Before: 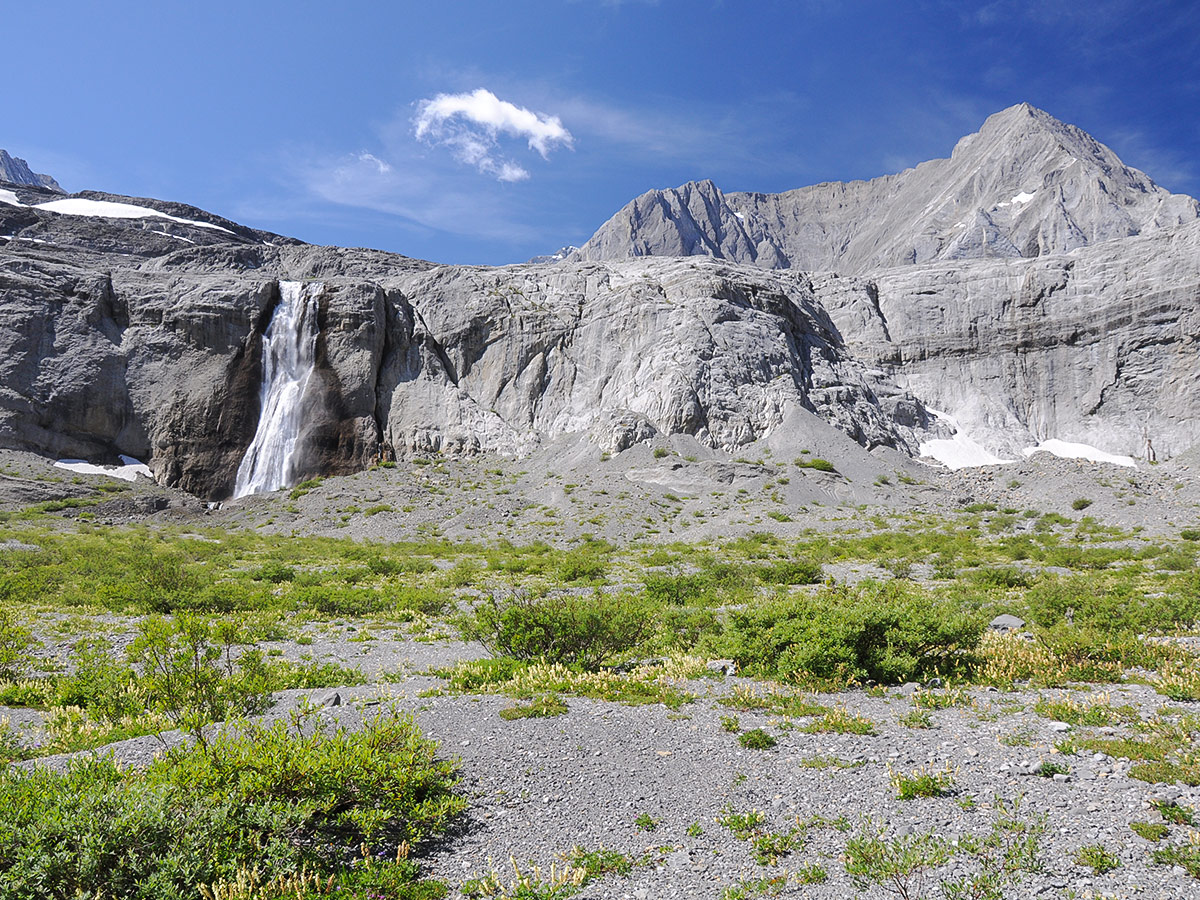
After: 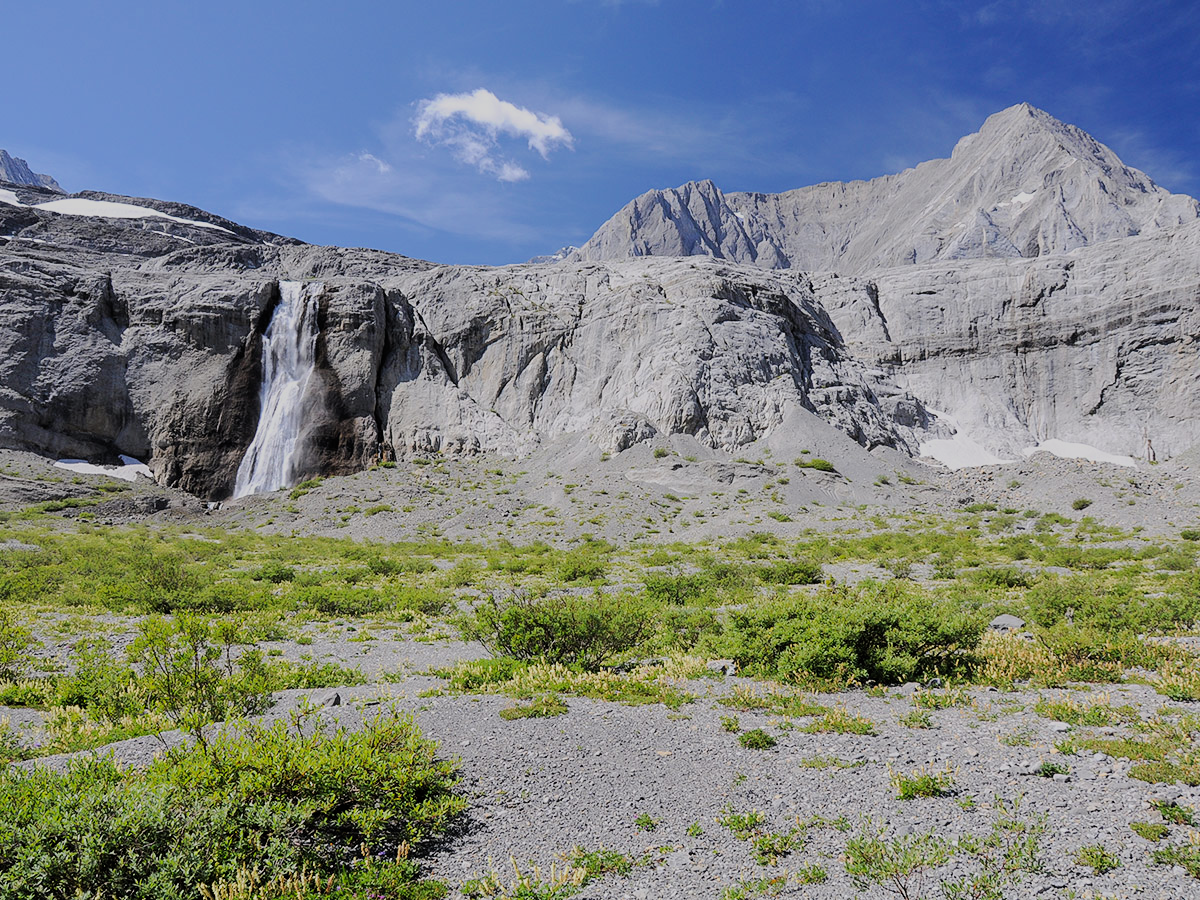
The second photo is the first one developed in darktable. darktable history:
filmic rgb: black relative exposure -7.33 EV, white relative exposure 5.08 EV, threshold 3.02 EV, hardness 3.19, color science v6 (2022), enable highlight reconstruction true
